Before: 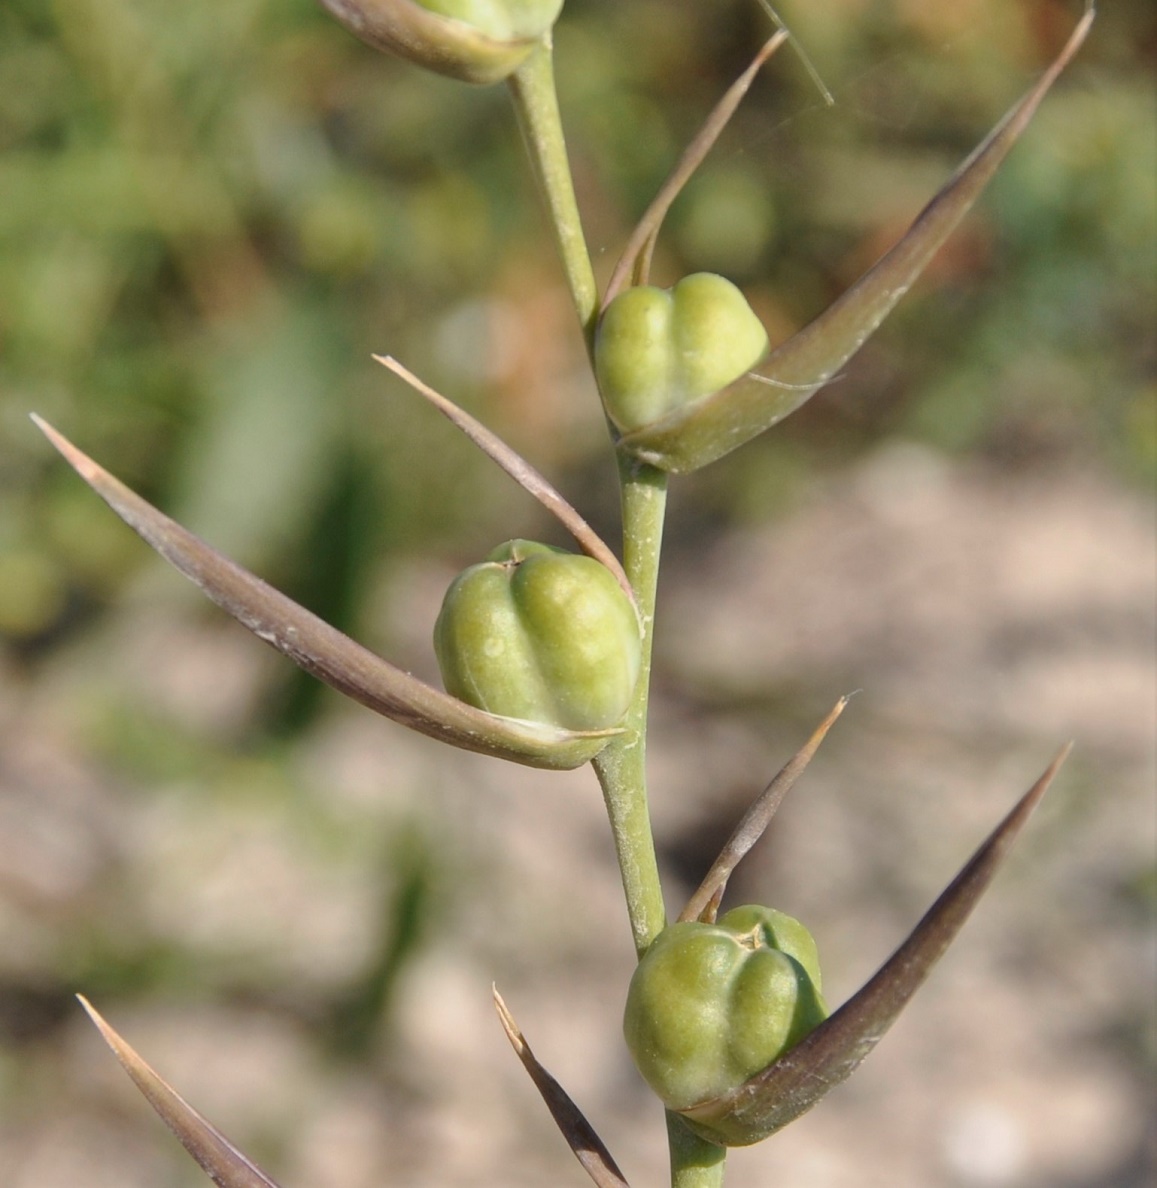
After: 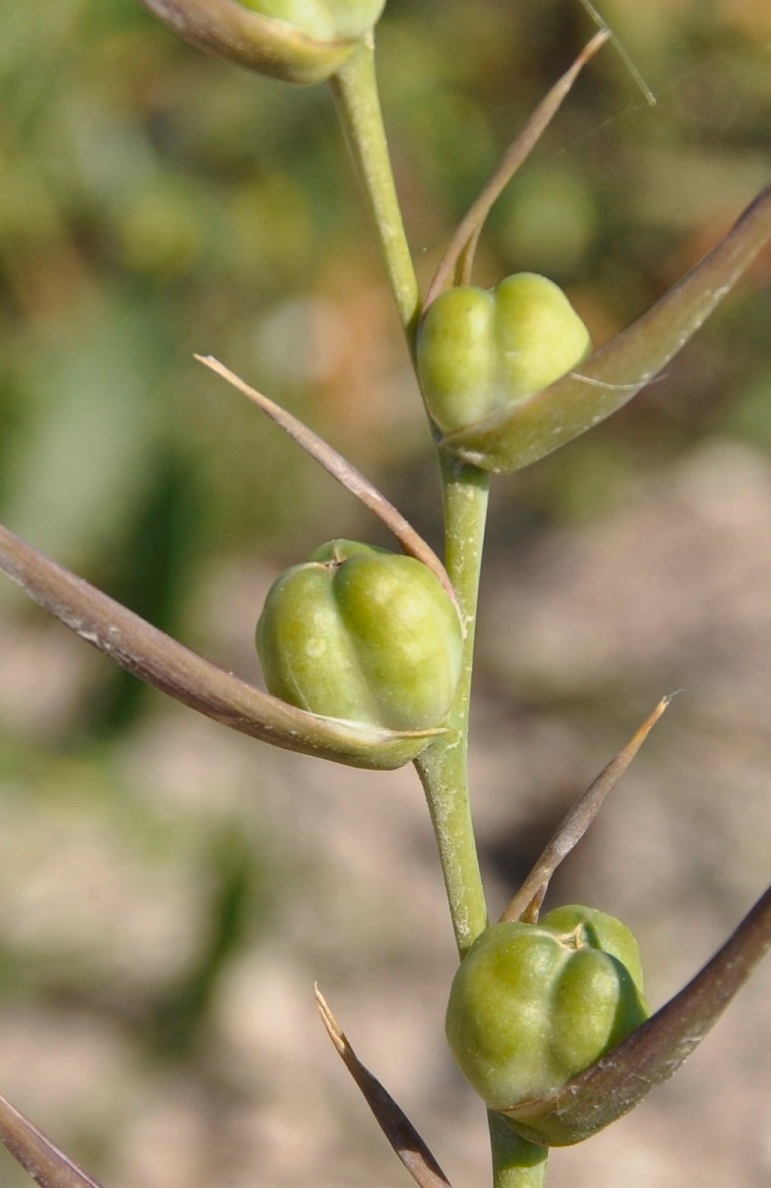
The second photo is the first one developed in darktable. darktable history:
crop and rotate: left 15.446%, right 17.836%
color balance rgb: perceptual saturation grading › global saturation 10%, global vibrance 10%
shadows and highlights: soften with gaussian
